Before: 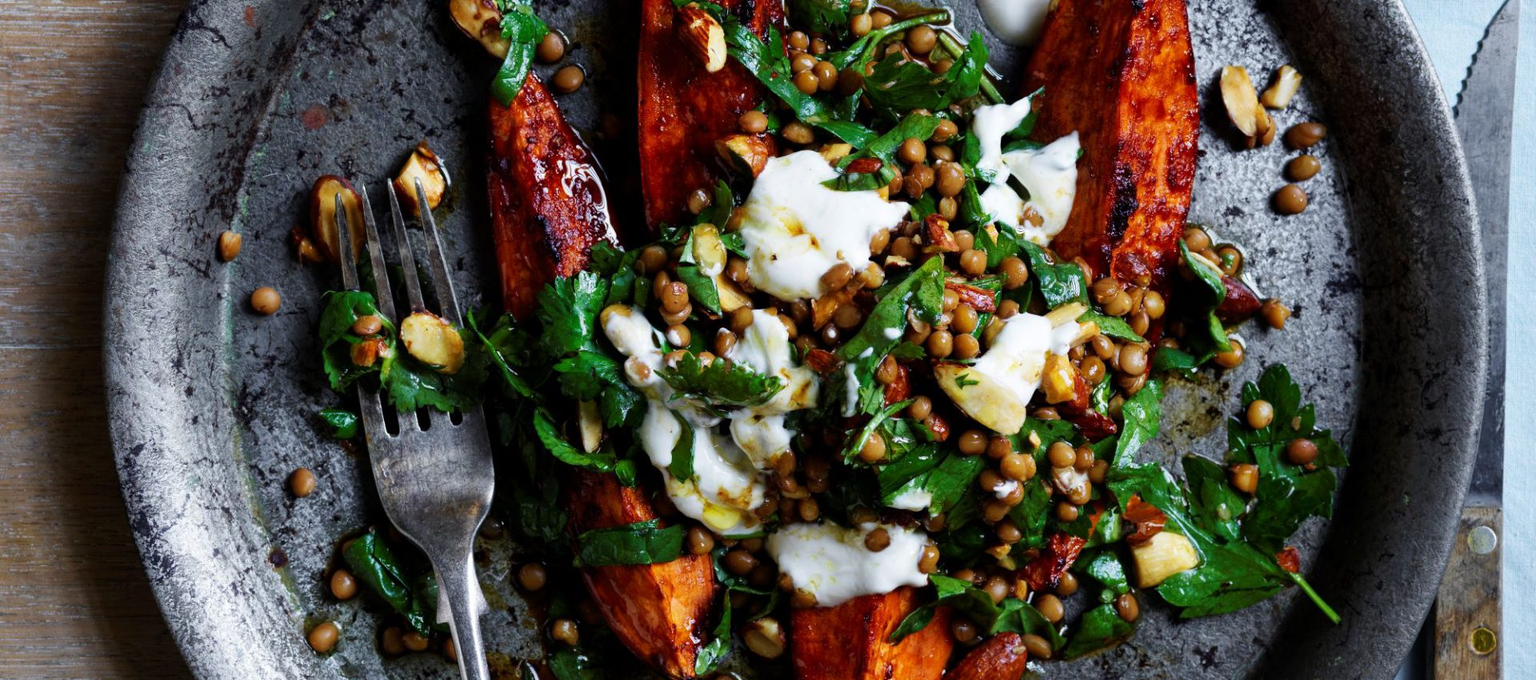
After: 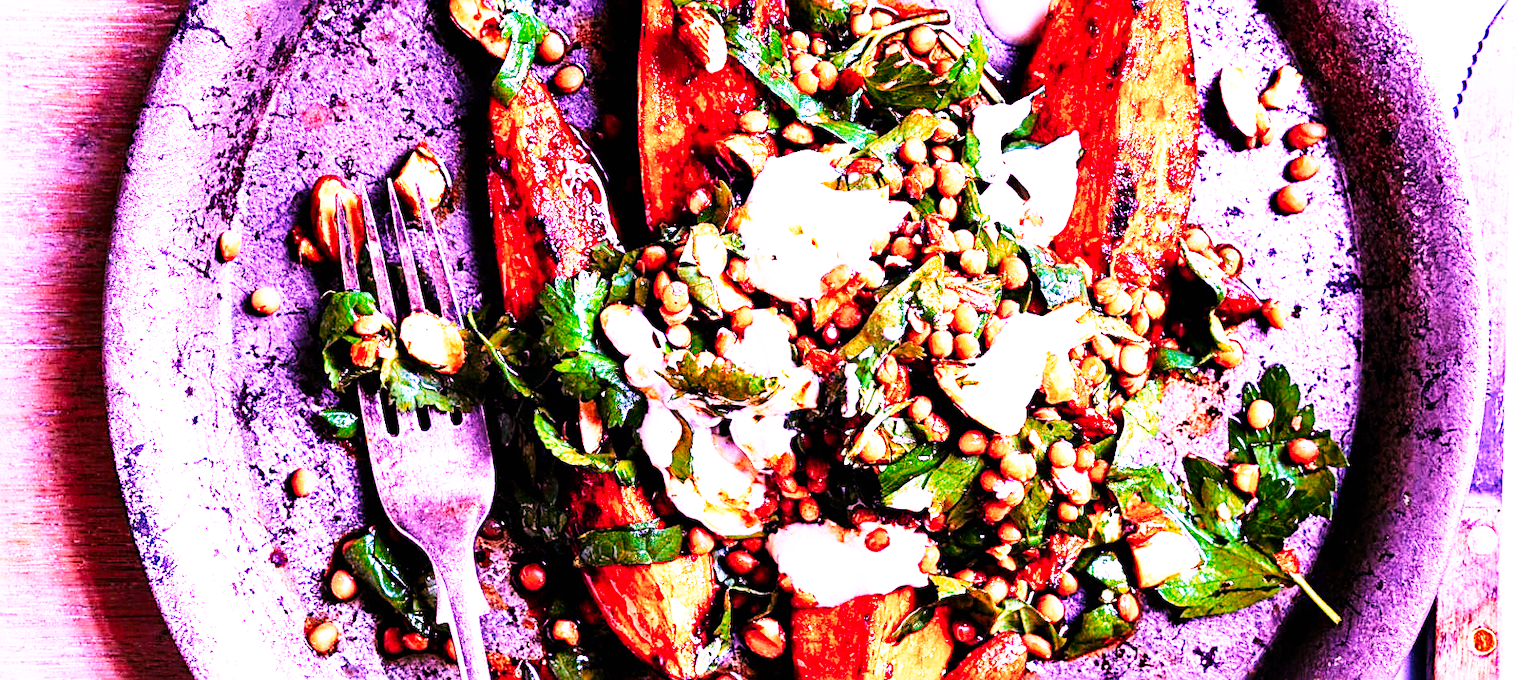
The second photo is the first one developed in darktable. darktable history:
base curve: curves: ch0 [(0, 0) (0.007, 0.004) (0.027, 0.03) (0.046, 0.07) (0.207, 0.54) (0.442, 0.872) (0.673, 0.972) (1, 1)], preserve colors none
white balance: red 1.862, blue 1.702
exposure: exposure 1.223 EV, compensate highlight preservation false
contrast brightness saturation: saturation 0.18
color zones: curves: ch1 [(0, 0.469) (0.072, 0.457) (0.243, 0.494) (0.429, 0.5) (0.571, 0.5) (0.714, 0.5) (0.857, 0.5) (1, 0.469)]; ch2 [(0, 0.499) (0.143, 0.467) (0.242, 0.436) (0.429, 0.493) (0.571, 0.5) (0.714, 0.5) (0.857, 0.5) (1, 0.499)]
sharpen: radius 2.543, amount 0.636
contrast equalizer: octaves 7, y [[0.528 ×6], [0.514 ×6], [0.362 ×6], [0 ×6], [0 ×6]]
